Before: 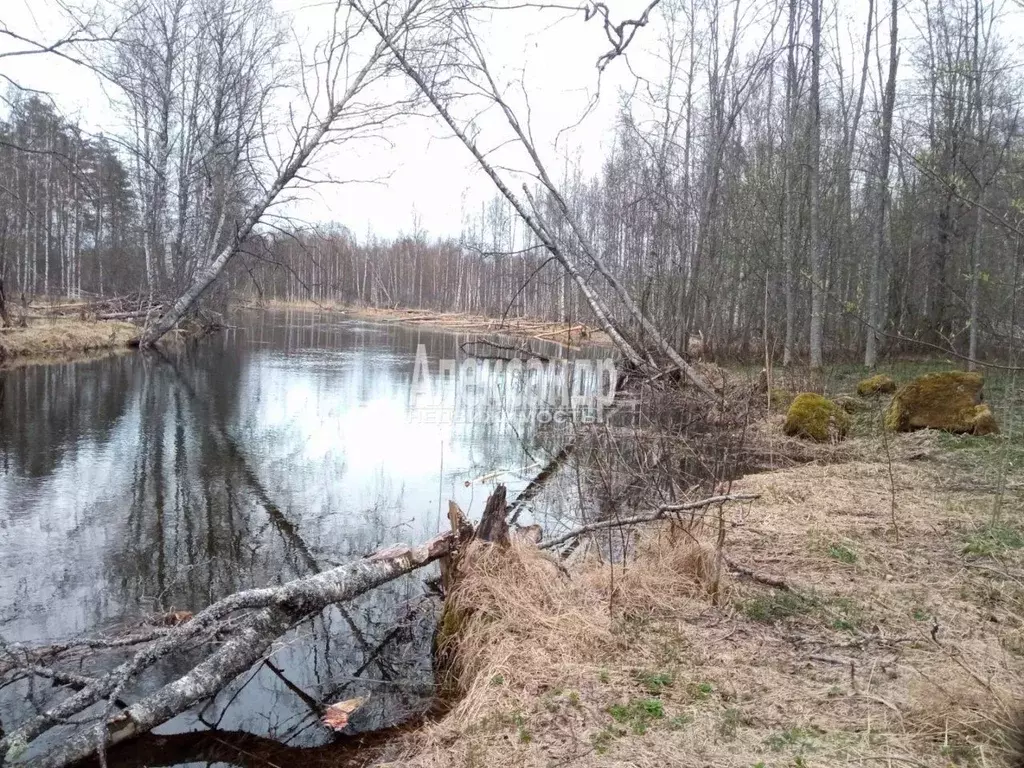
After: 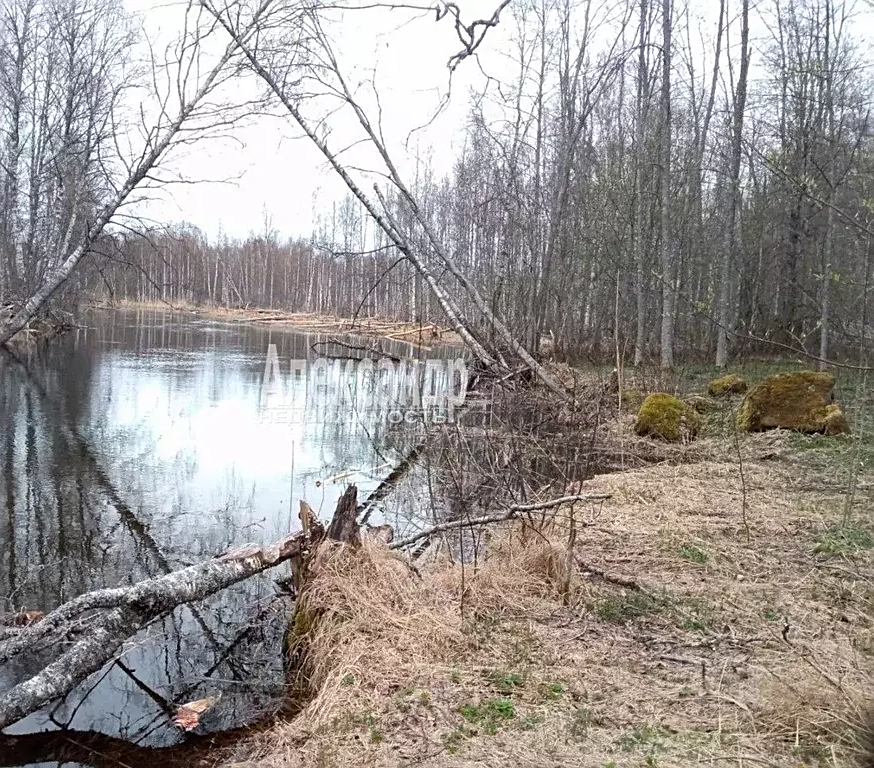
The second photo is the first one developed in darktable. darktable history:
sharpen: on, module defaults
crop and rotate: left 14.584%
